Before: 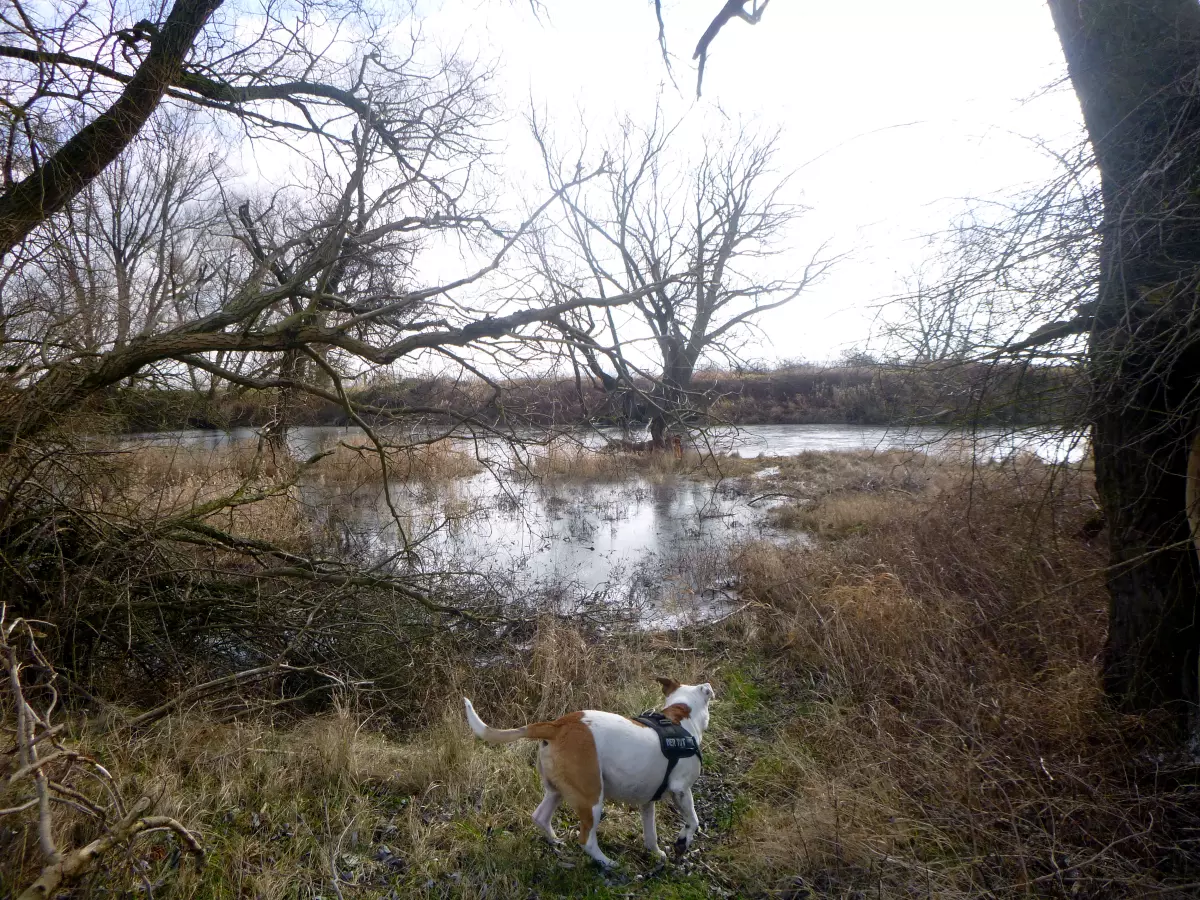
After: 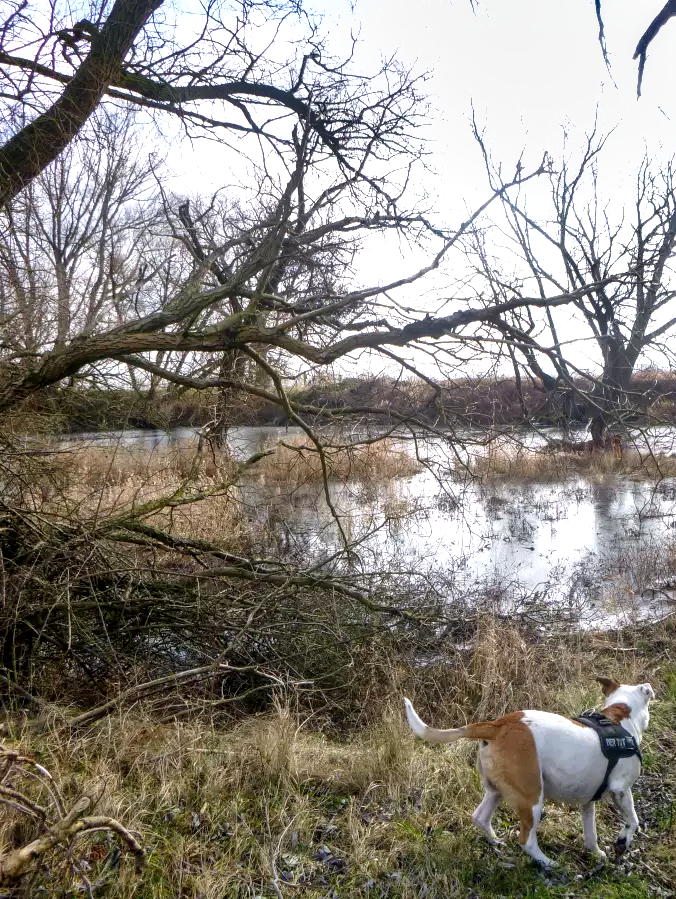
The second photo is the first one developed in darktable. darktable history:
crop: left 5.019%, right 38.578%
exposure: exposure 0.56 EV, compensate exposure bias true, compensate highlight preservation false
shadows and highlights: shadows 43.4, white point adjustment -1.33, soften with gaussian
local contrast: on, module defaults
